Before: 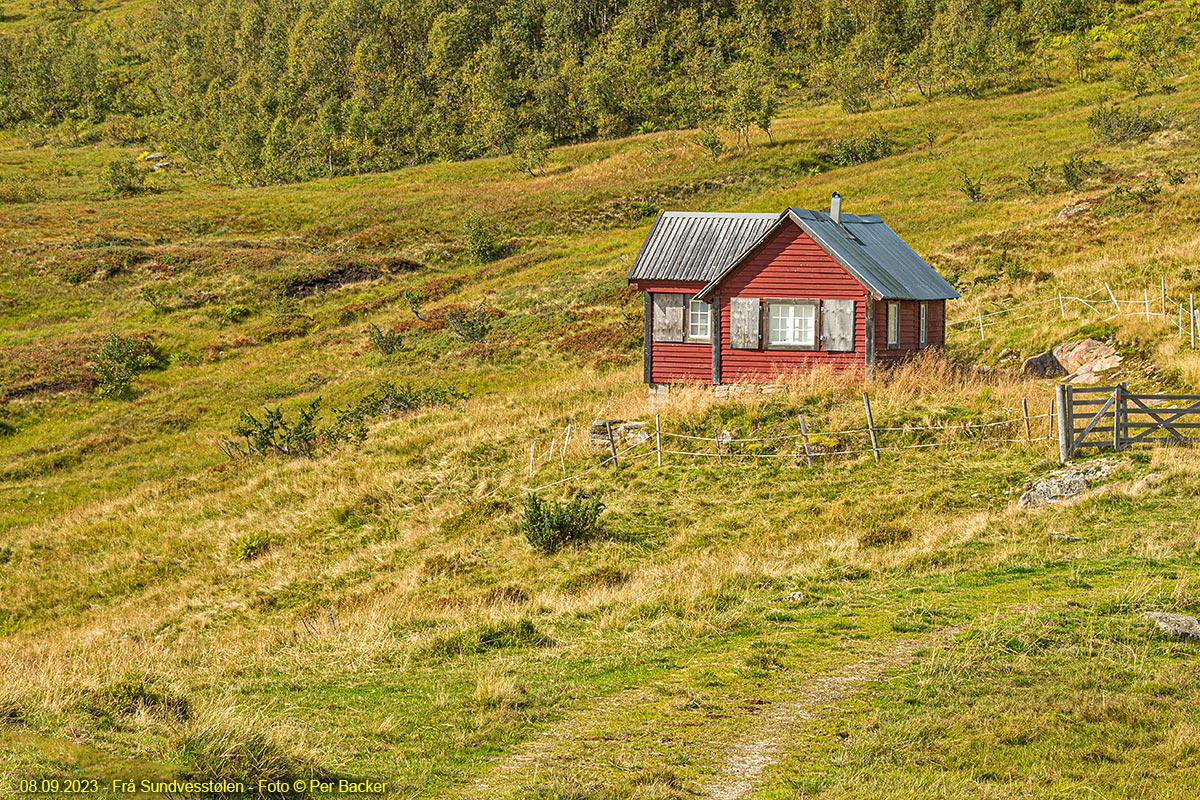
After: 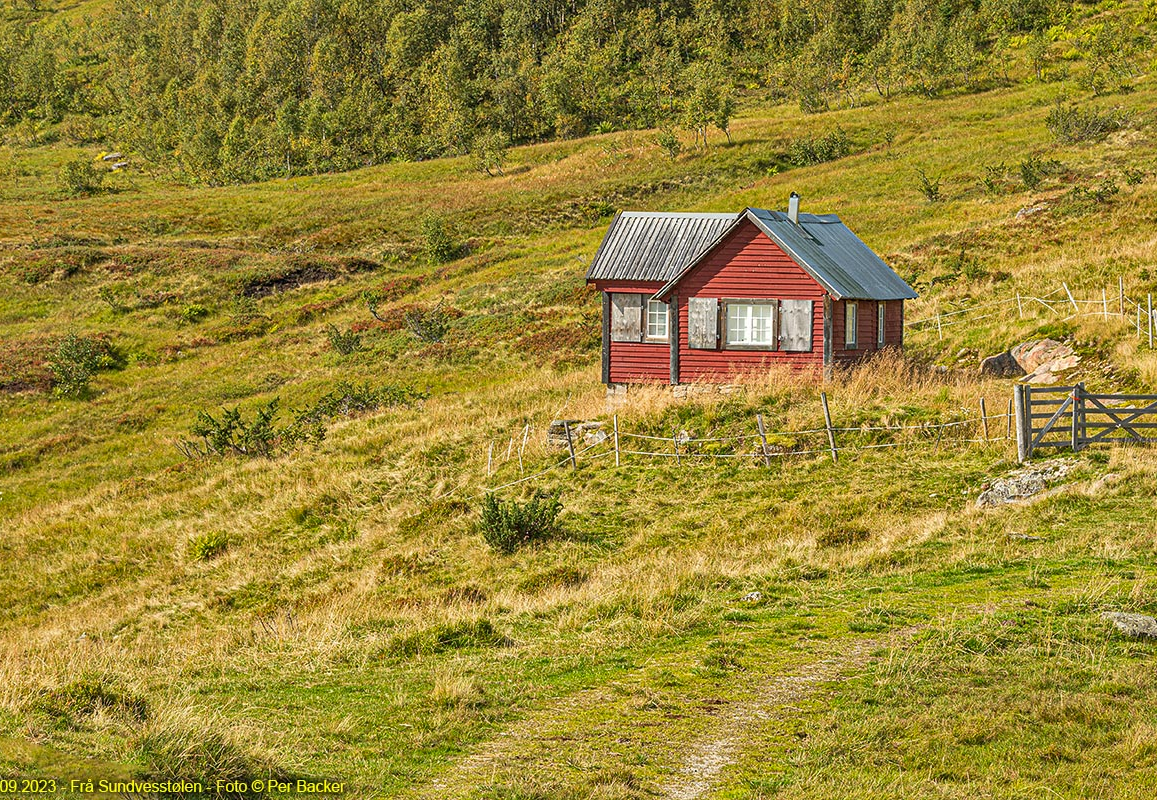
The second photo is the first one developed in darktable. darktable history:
crop and rotate: left 3.503%
shadows and highlights: soften with gaussian
